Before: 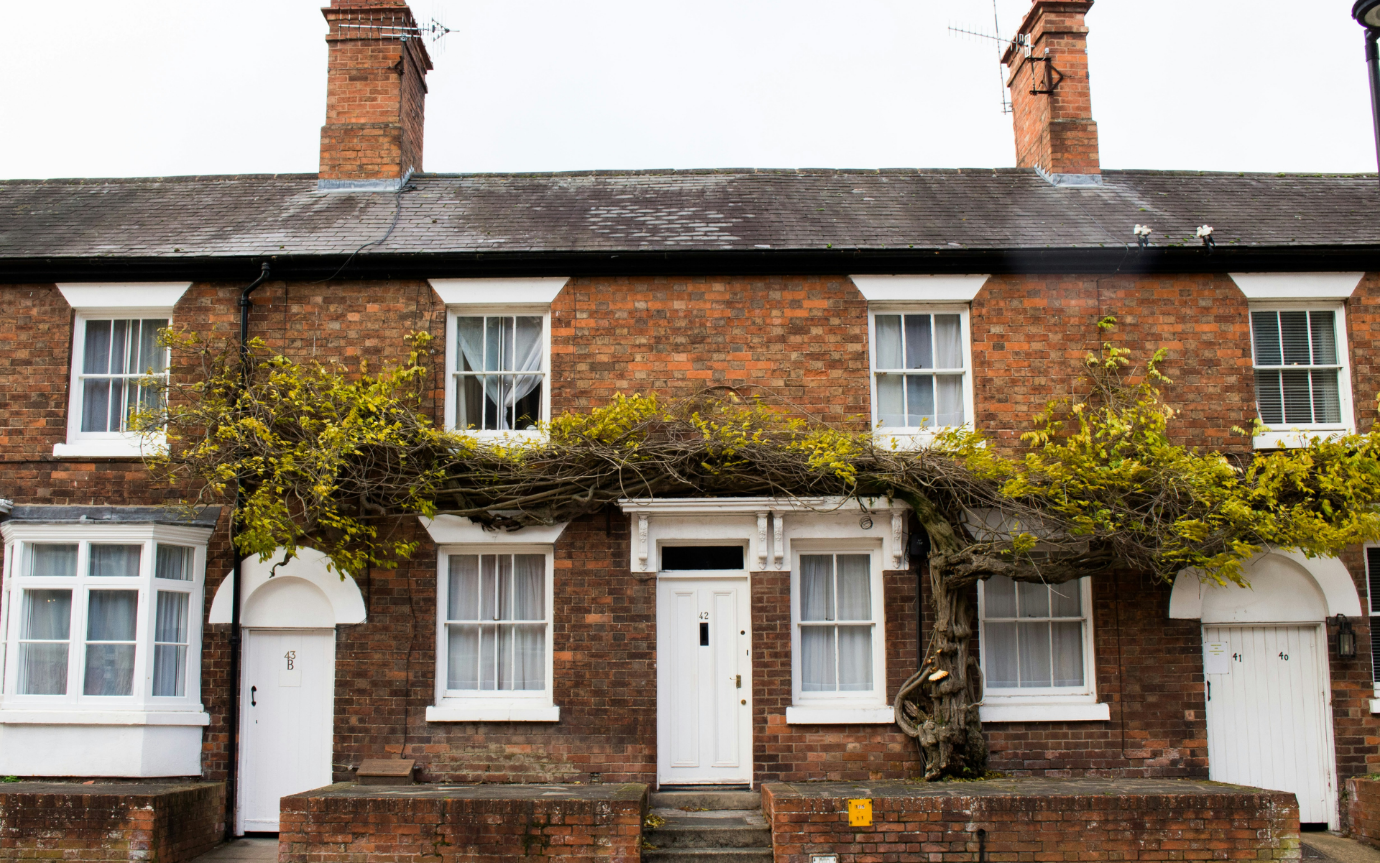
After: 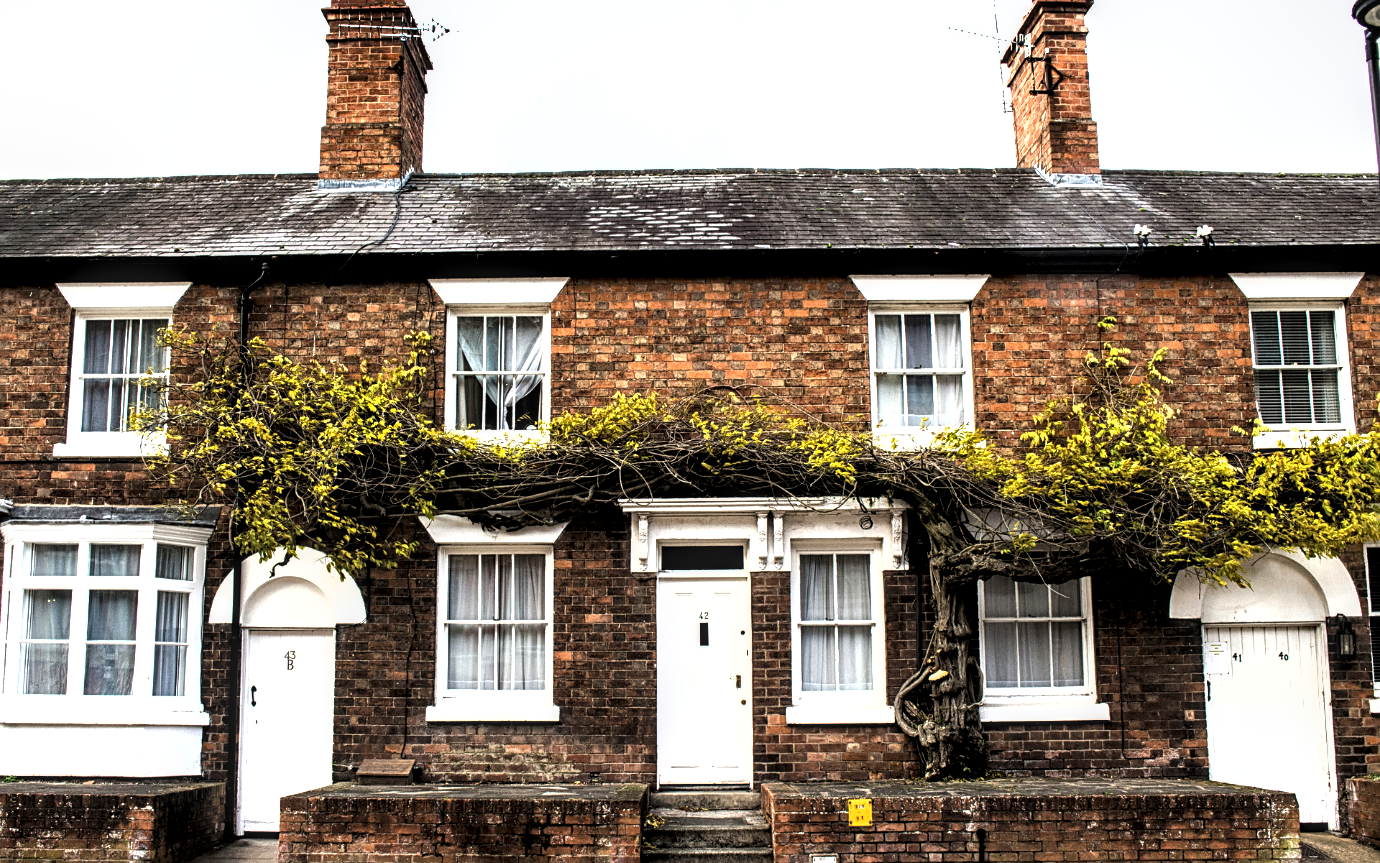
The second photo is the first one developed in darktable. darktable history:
local contrast: detail 150%
levels: black 3.85%, levels [0.101, 0.578, 0.953]
sharpen: on, module defaults
shadows and highlights: radius 264.55, soften with gaussian
exposure: black level correction 0, exposure 0.703 EV, compensate highlight preservation false
